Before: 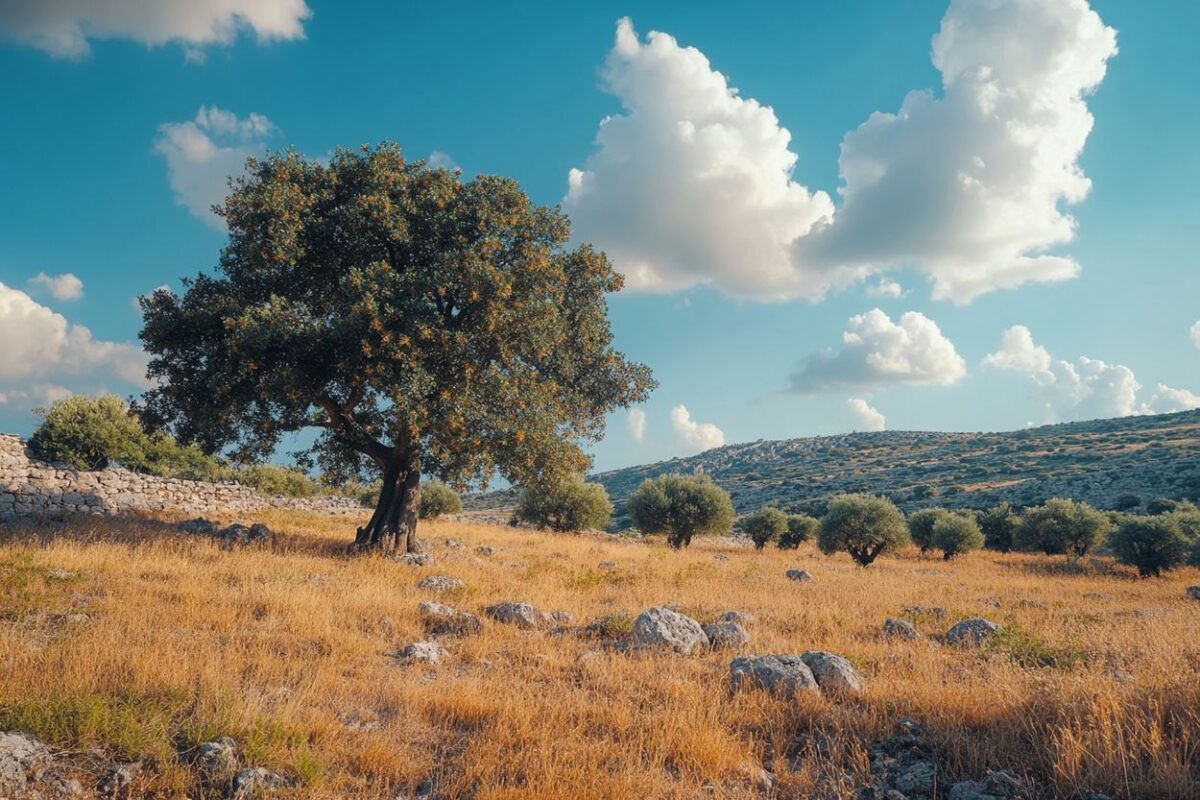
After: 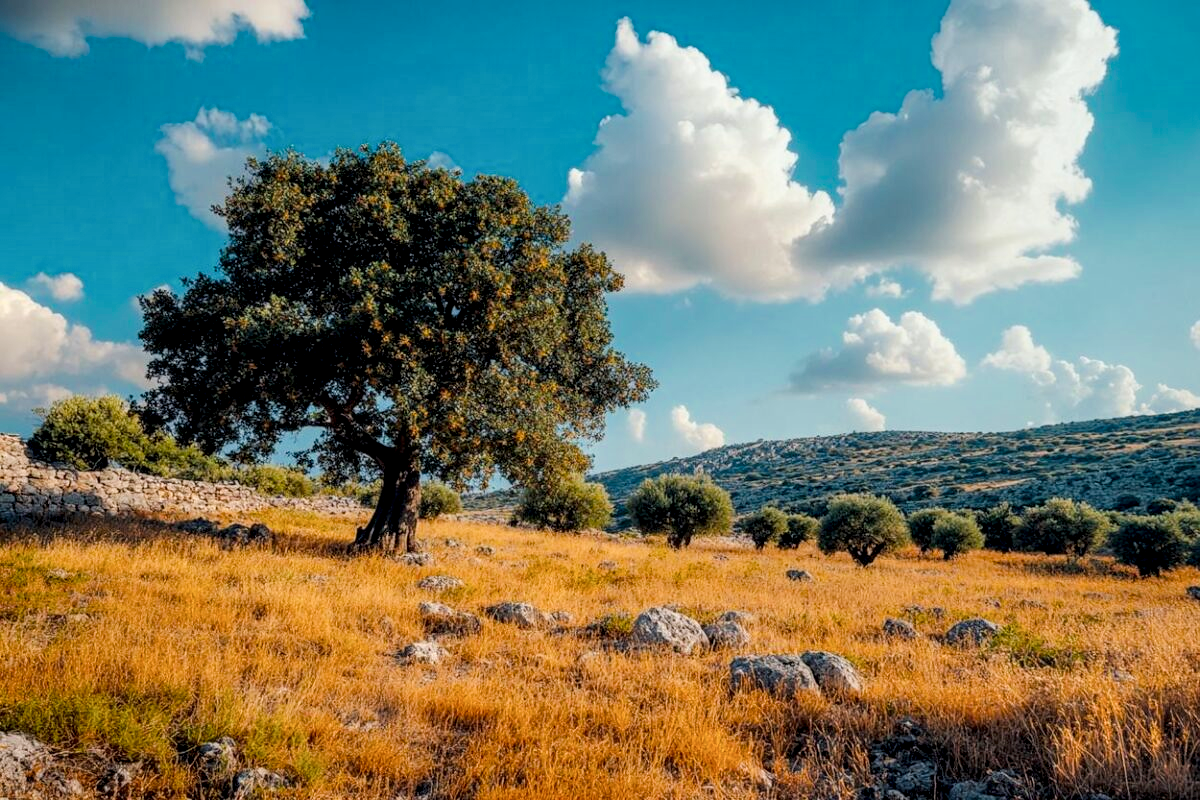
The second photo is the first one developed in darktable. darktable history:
filmic rgb: black relative exposure -7.65 EV, white relative exposure 4.56 EV, hardness 3.61
local contrast: highlights 19%, detail 186%
color balance: lift [1, 1.001, 0.999, 1.001], gamma [1, 1.004, 1.007, 0.993], gain [1, 0.991, 0.987, 1.013], contrast 10%, output saturation 120%
lowpass: radius 0.1, contrast 0.85, saturation 1.1, unbound 0
